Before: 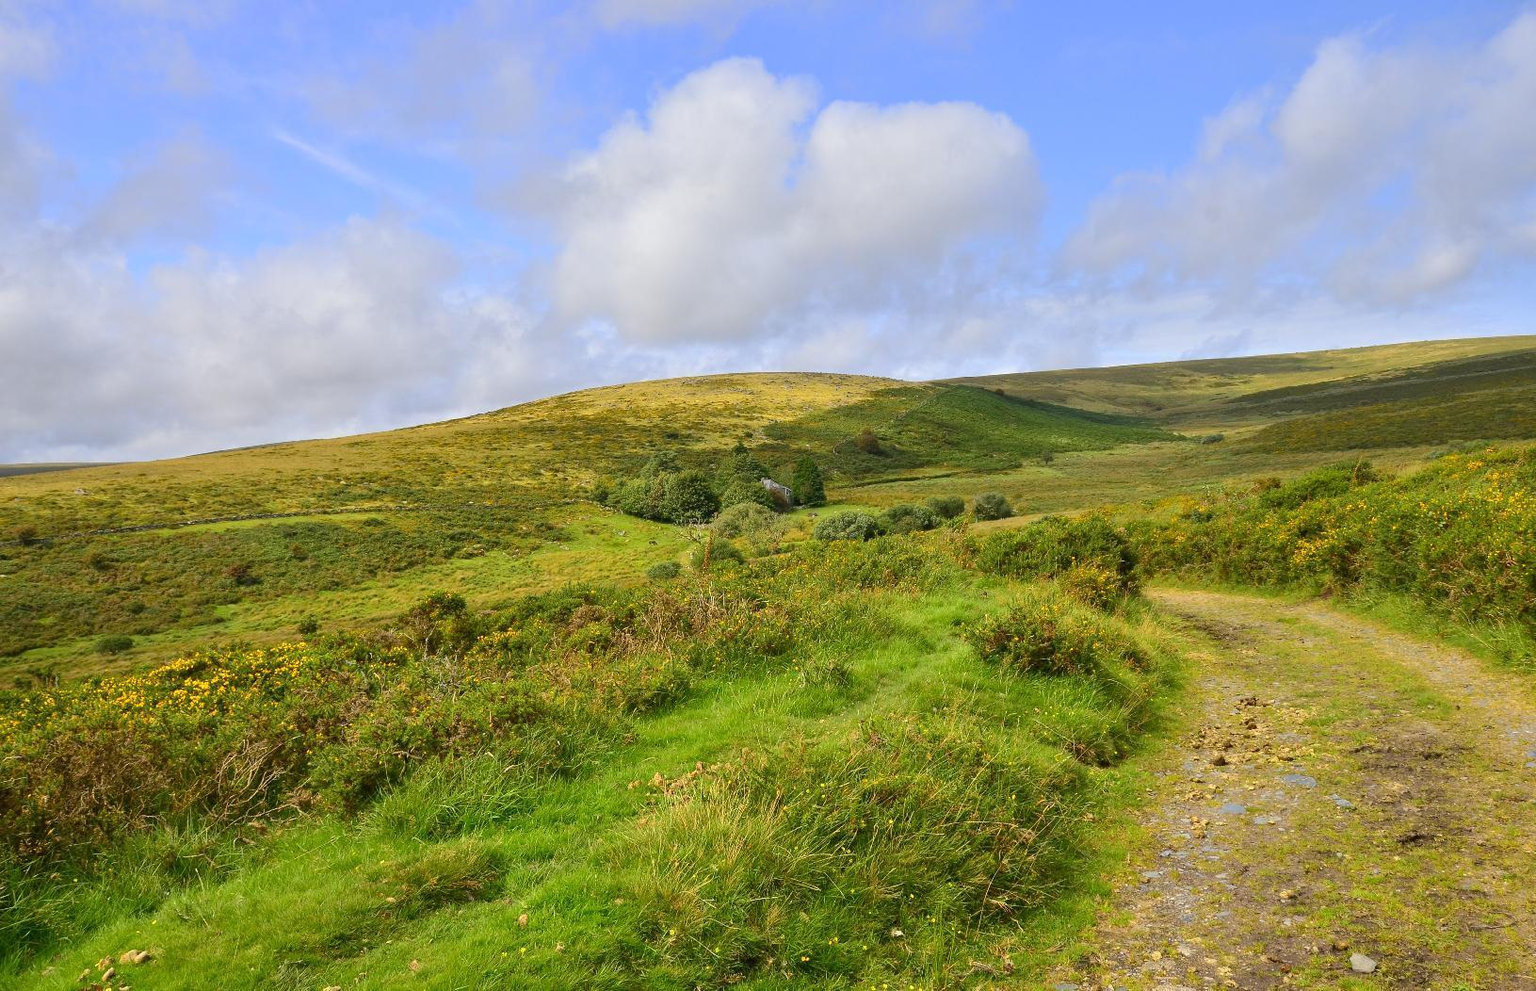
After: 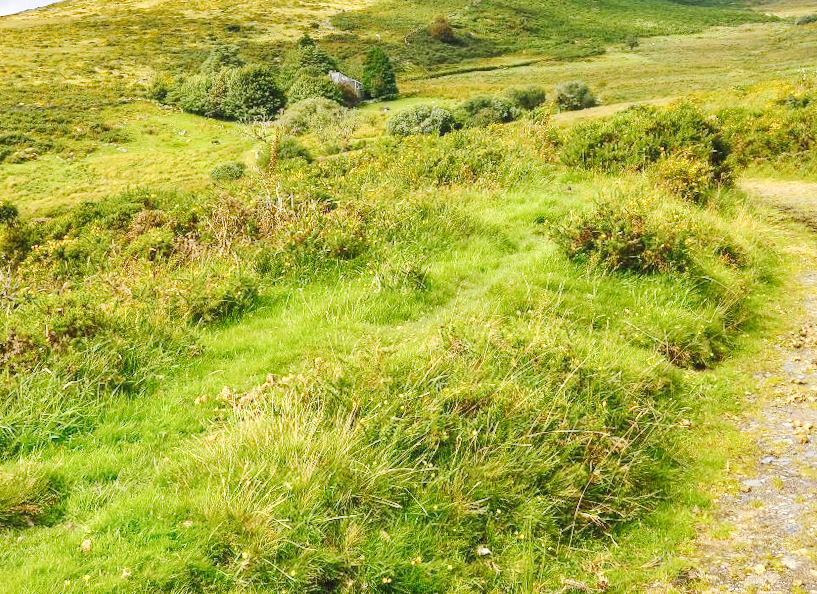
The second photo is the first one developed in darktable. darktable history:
crop: left 29.672%, top 41.786%, right 20.851%, bottom 3.487%
local contrast: on, module defaults
rotate and perspective: rotation -1.24°, automatic cropping off
base curve: curves: ch0 [(0, 0.007) (0.028, 0.063) (0.121, 0.311) (0.46, 0.743) (0.859, 0.957) (1, 1)], preserve colors none
